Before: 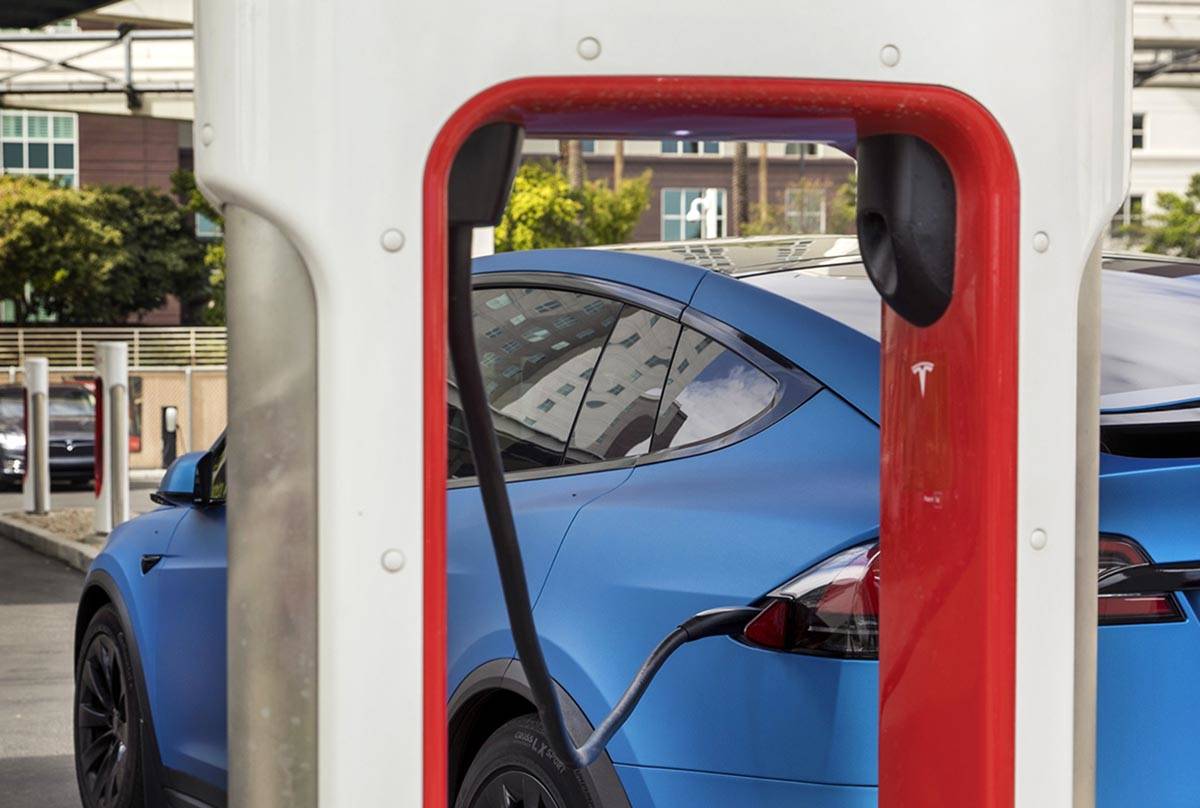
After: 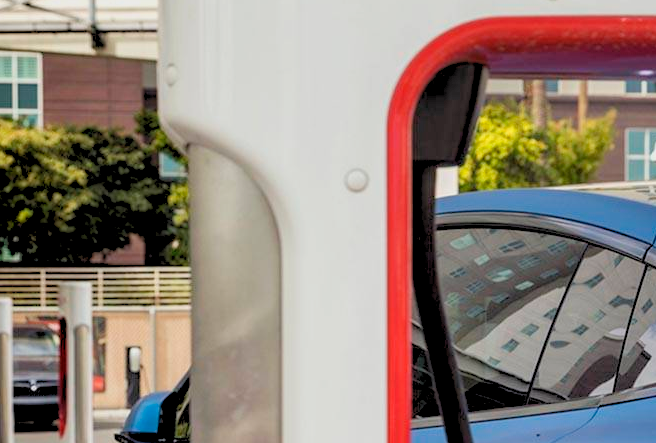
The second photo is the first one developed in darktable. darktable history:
crop and rotate: left 3.047%, top 7.509%, right 42.236%, bottom 37.598%
rgb levels: preserve colors sum RGB, levels [[0.038, 0.433, 0.934], [0, 0.5, 1], [0, 0.5, 1]]
